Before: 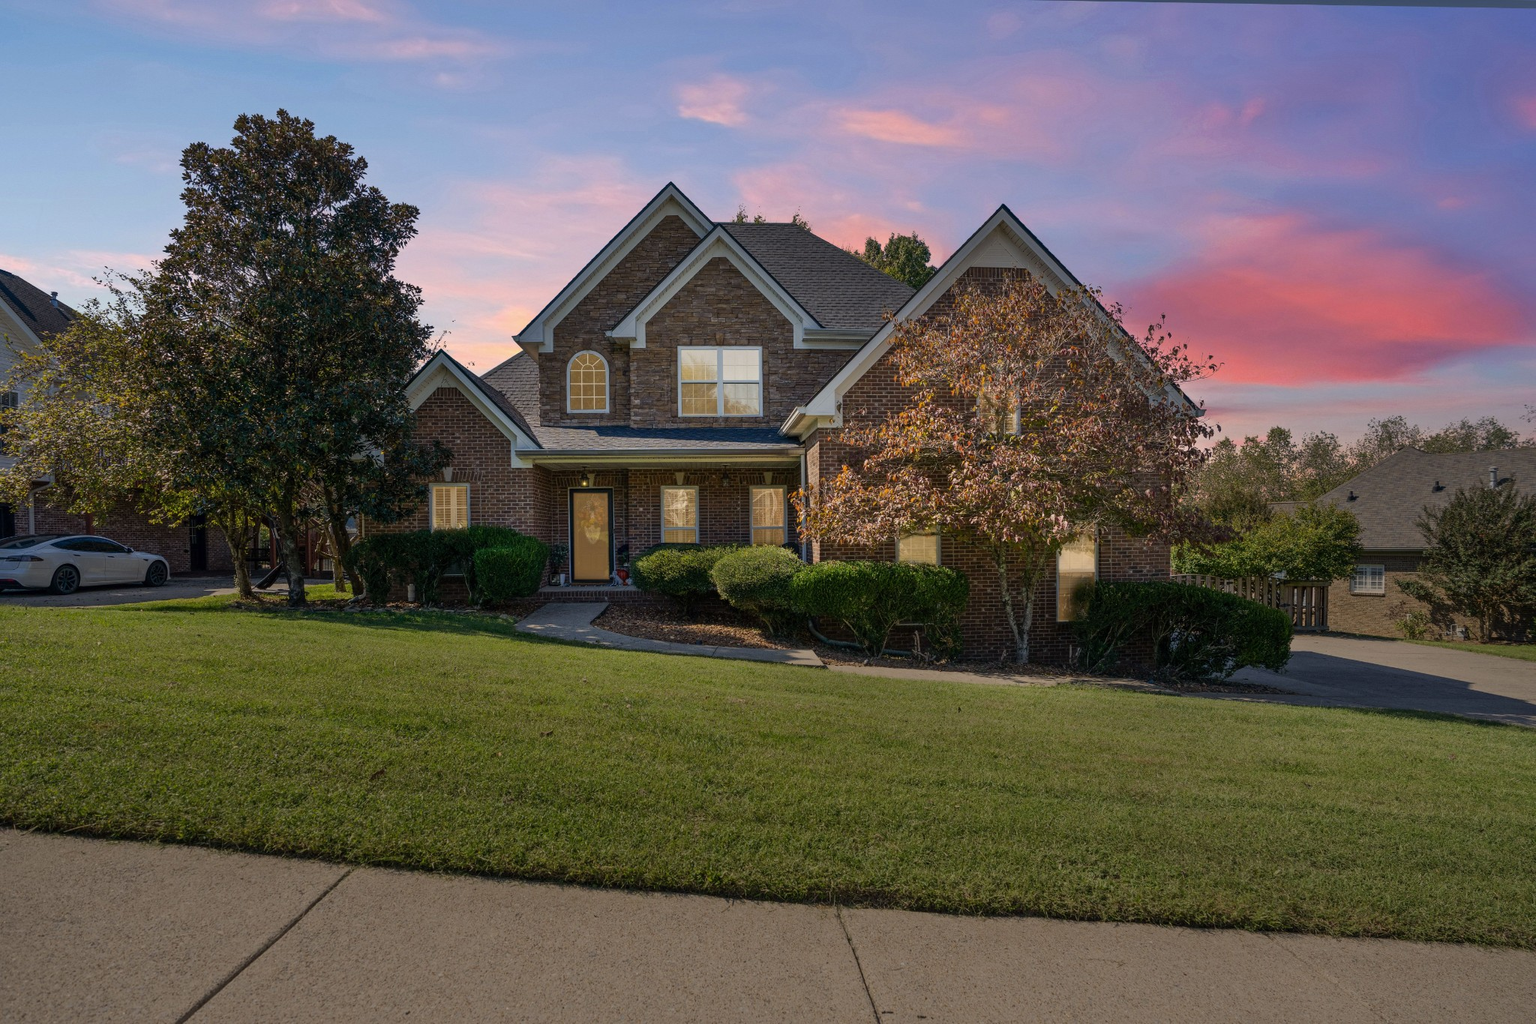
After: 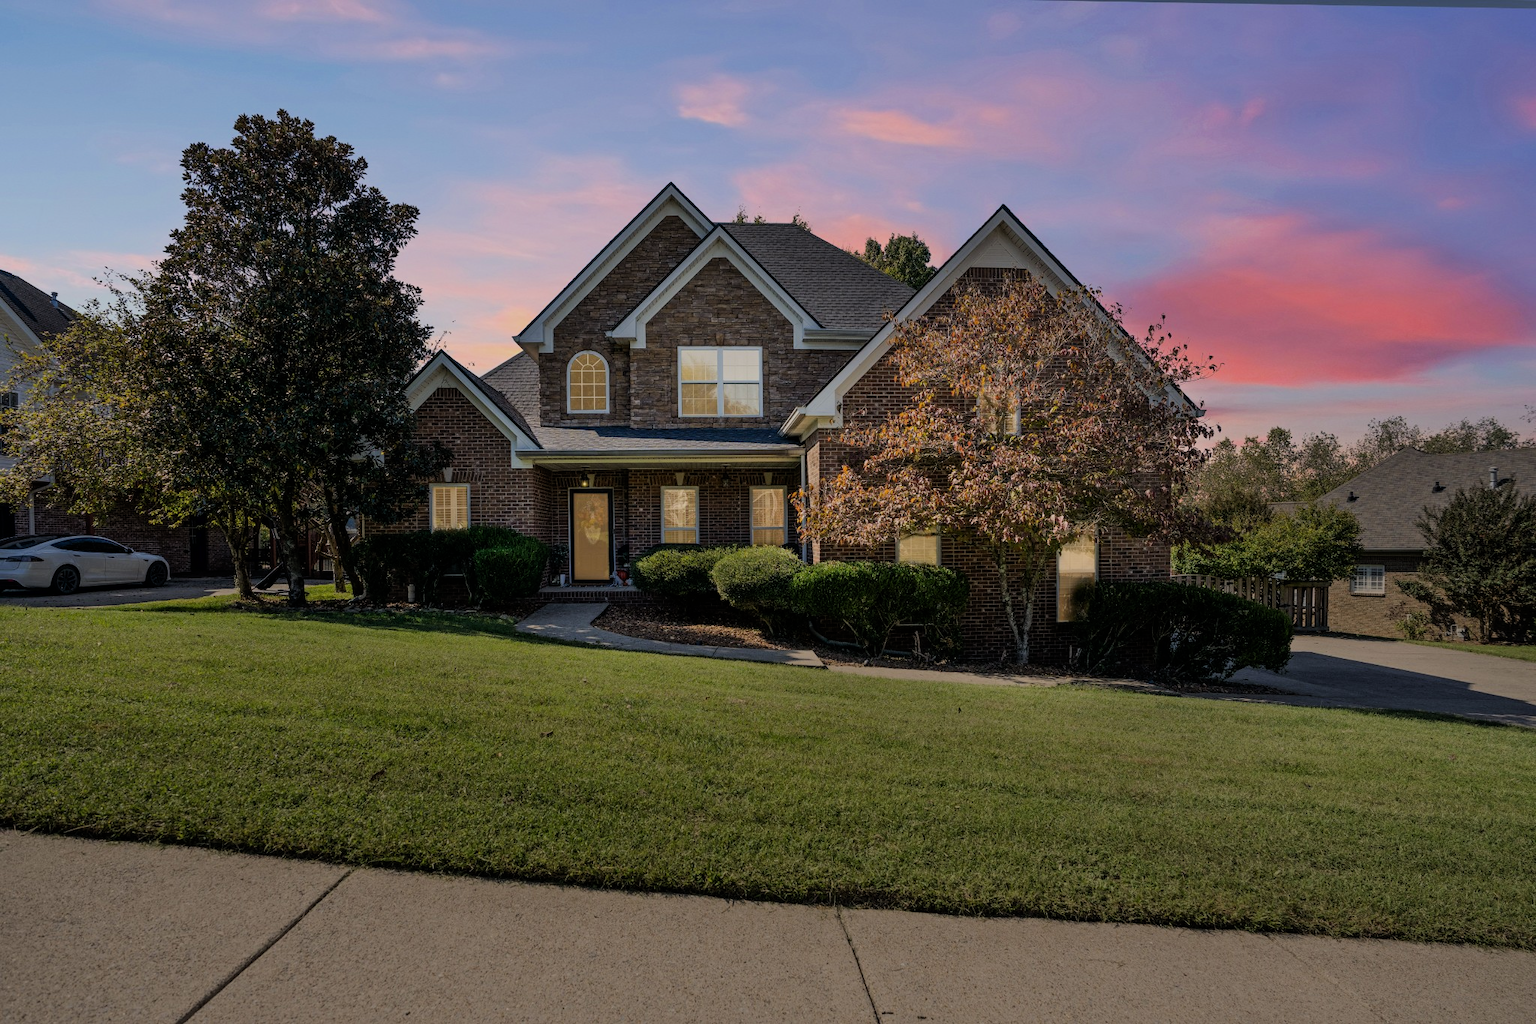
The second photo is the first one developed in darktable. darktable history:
filmic rgb: black relative exposure -7.65 EV, white relative exposure 4.56 EV, hardness 3.61, contrast 1.052, color science v6 (2022), iterations of high-quality reconstruction 0
